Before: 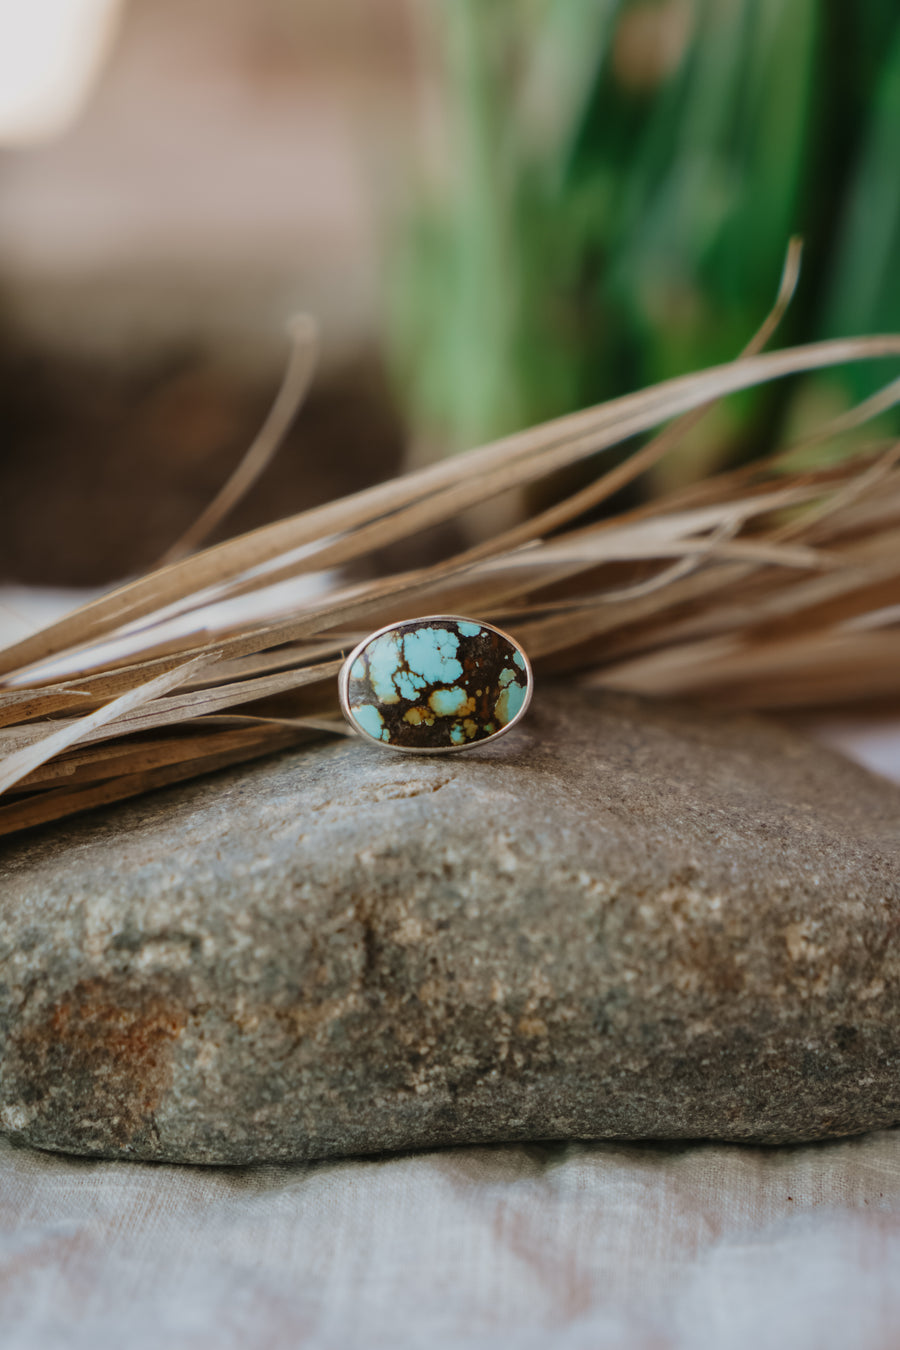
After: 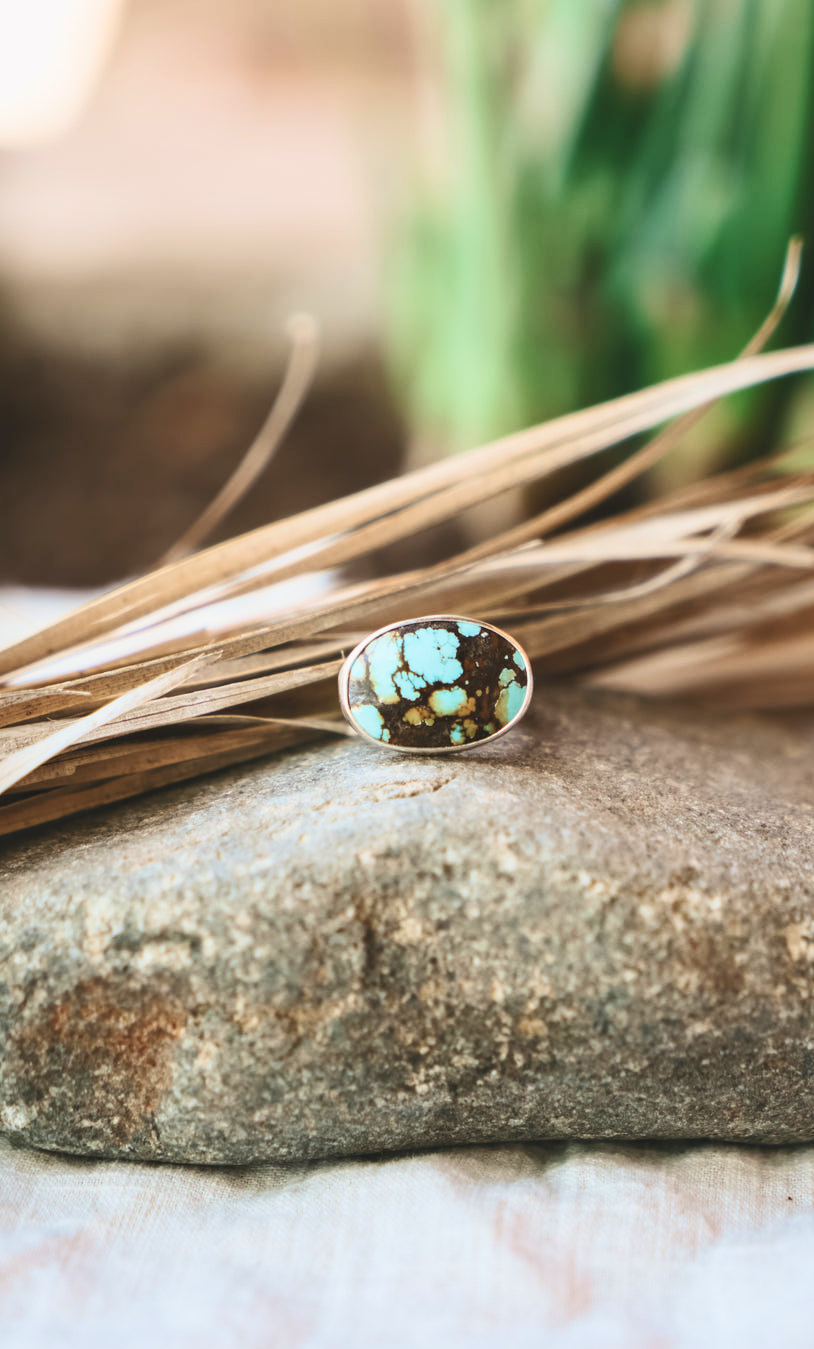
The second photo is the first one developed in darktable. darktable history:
crop: right 9.509%, bottom 0.031%
contrast brightness saturation: contrast 0.39, brightness 0.53
velvia: on, module defaults
shadows and highlights: shadows 25, highlights -25
